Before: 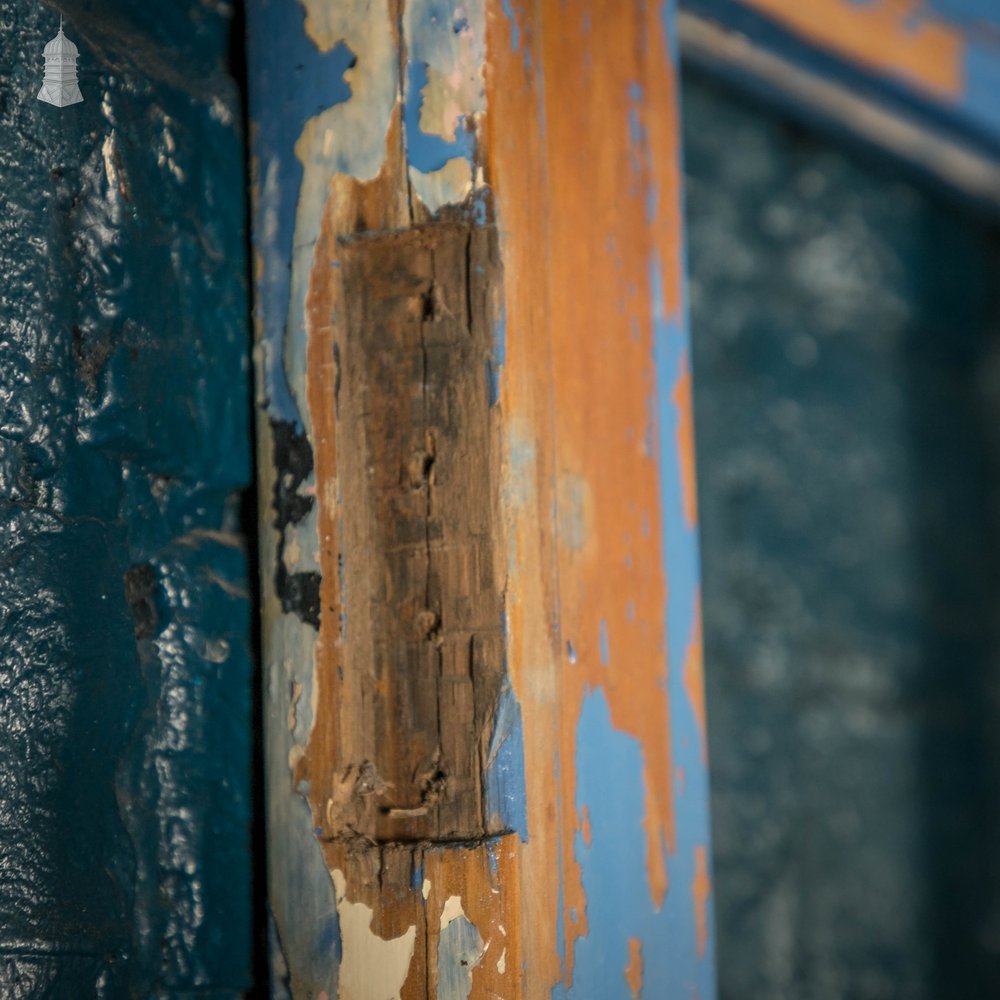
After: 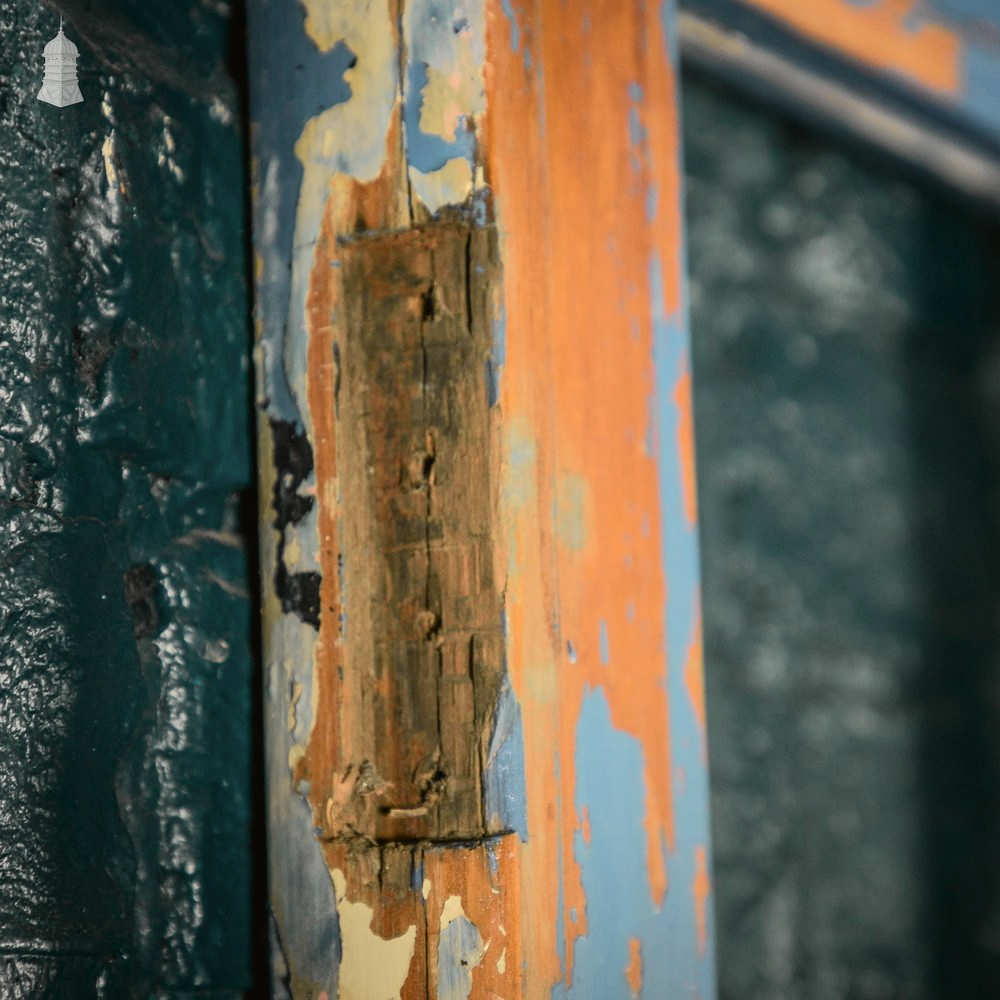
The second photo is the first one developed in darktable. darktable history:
contrast brightness saturation: saturation -0.095
tone curve: curves: ch0 [(0, 0.019) (0.066, 0.054) (0.184, 0.184) (0.369, 0.417) (0.501, 0.586) (0.617, 0.71) (0.743, 0.787) (0.997, 0.997)]; ch1 [(0, 0) (0.187, 0.156) (0.388, 0.372) (0.437, 0.428) (0.474, 0.472) (0.499, 0.5) (0.521, 0.514) (0.548, 0.567) (0.6, 0.629) (0.82, 0.831) (1, 1)]; ch2 [(0, 0) (0.234, 0.227) (0.352, 0.372) (0.459, 0.484) (0.5, 0.505) (0.518, 0.516) (0.529, 0.541) (0.56, 0.594) (0.607, 0.644) (0.74, 0.771) (0.858, 0.873) (0.999, 0.994)], color space Lab, independent channels, preserve colors none
